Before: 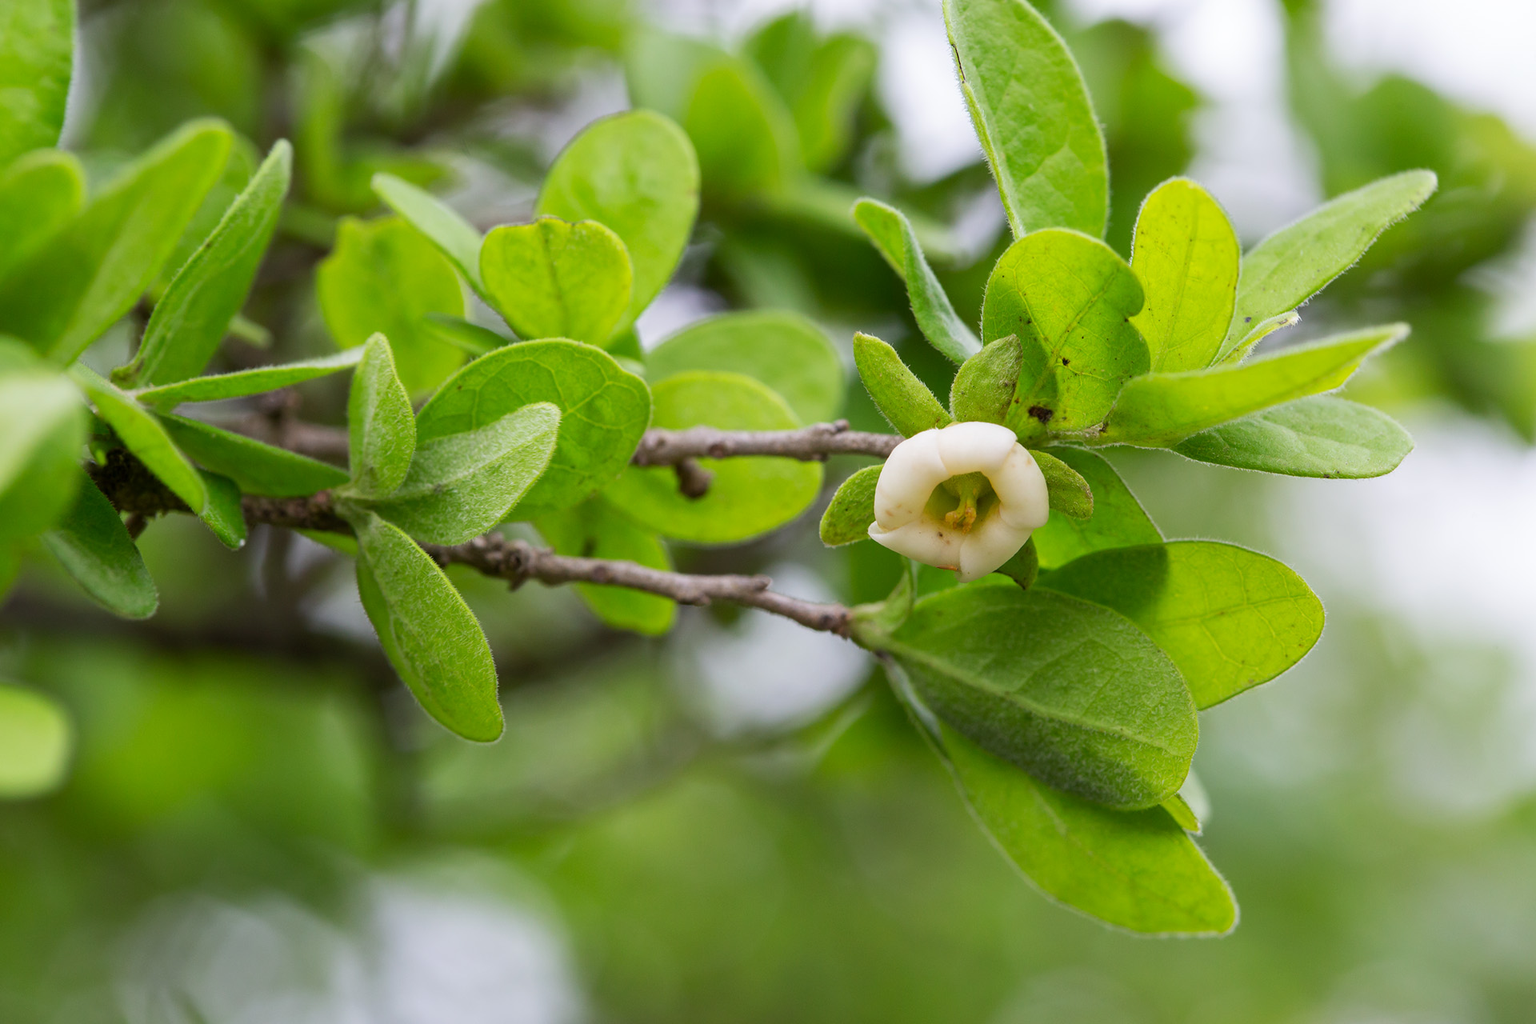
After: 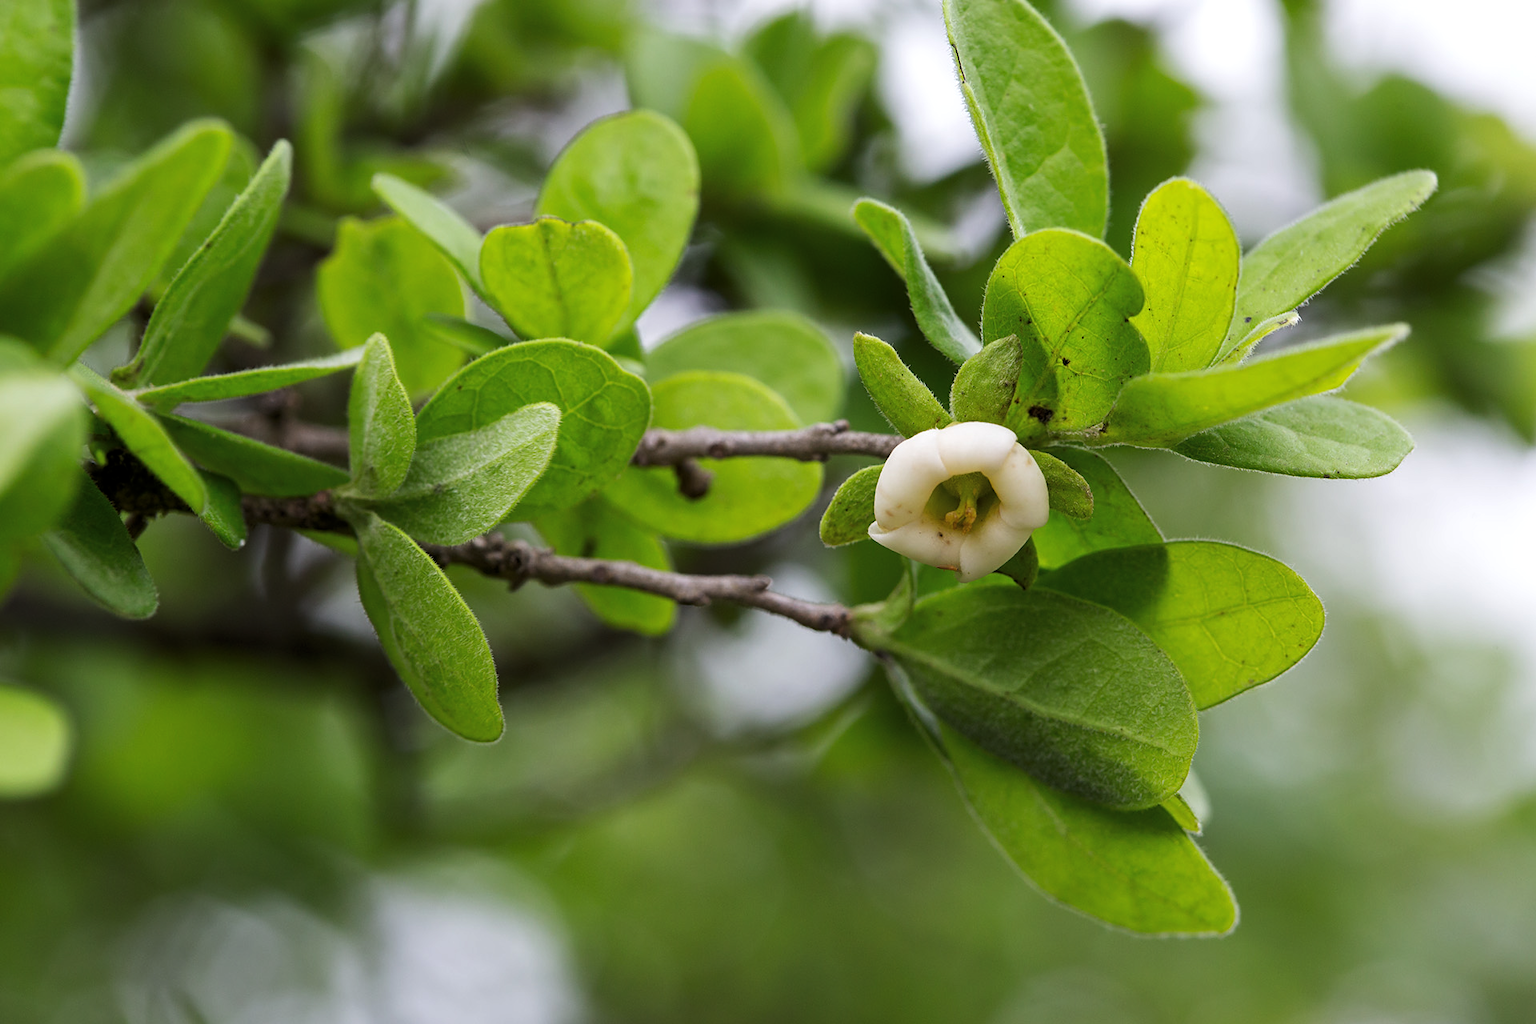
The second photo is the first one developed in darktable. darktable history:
sharpen: amount 0.2
levels: levels [0.029, 0.545, 0.971]
